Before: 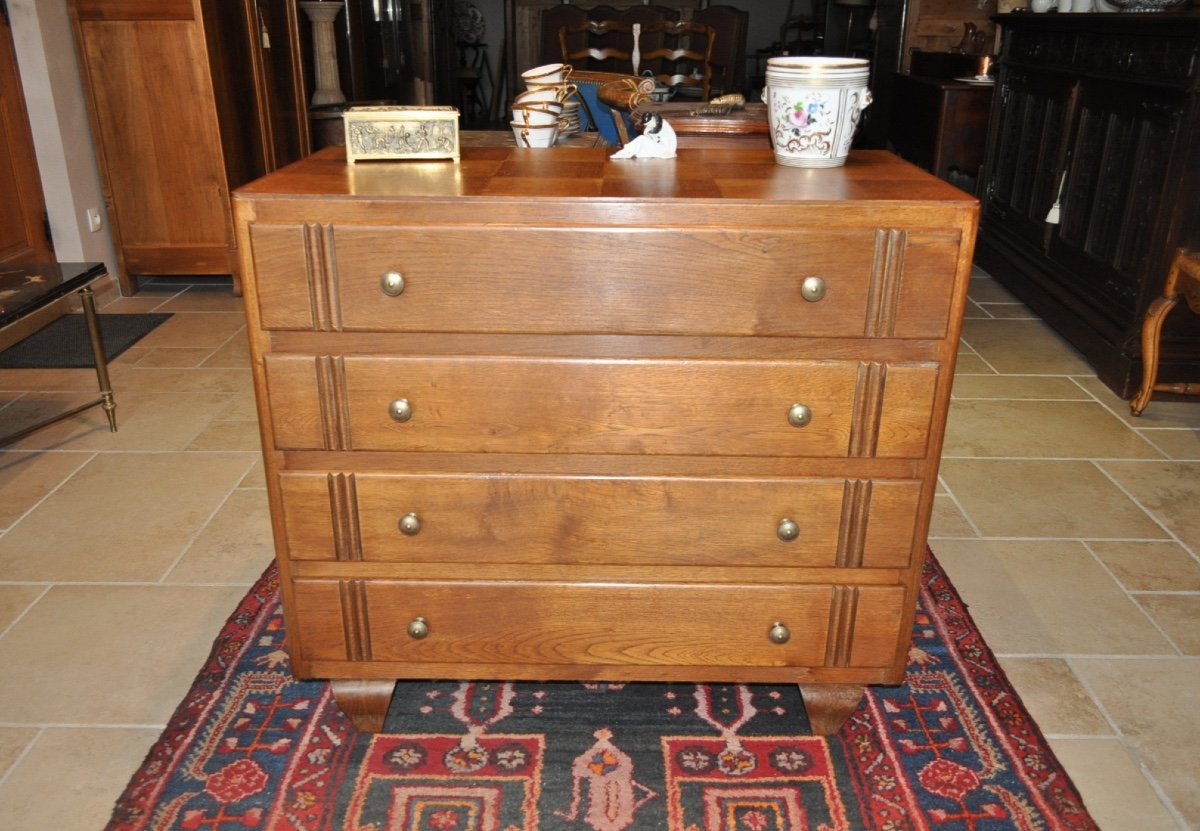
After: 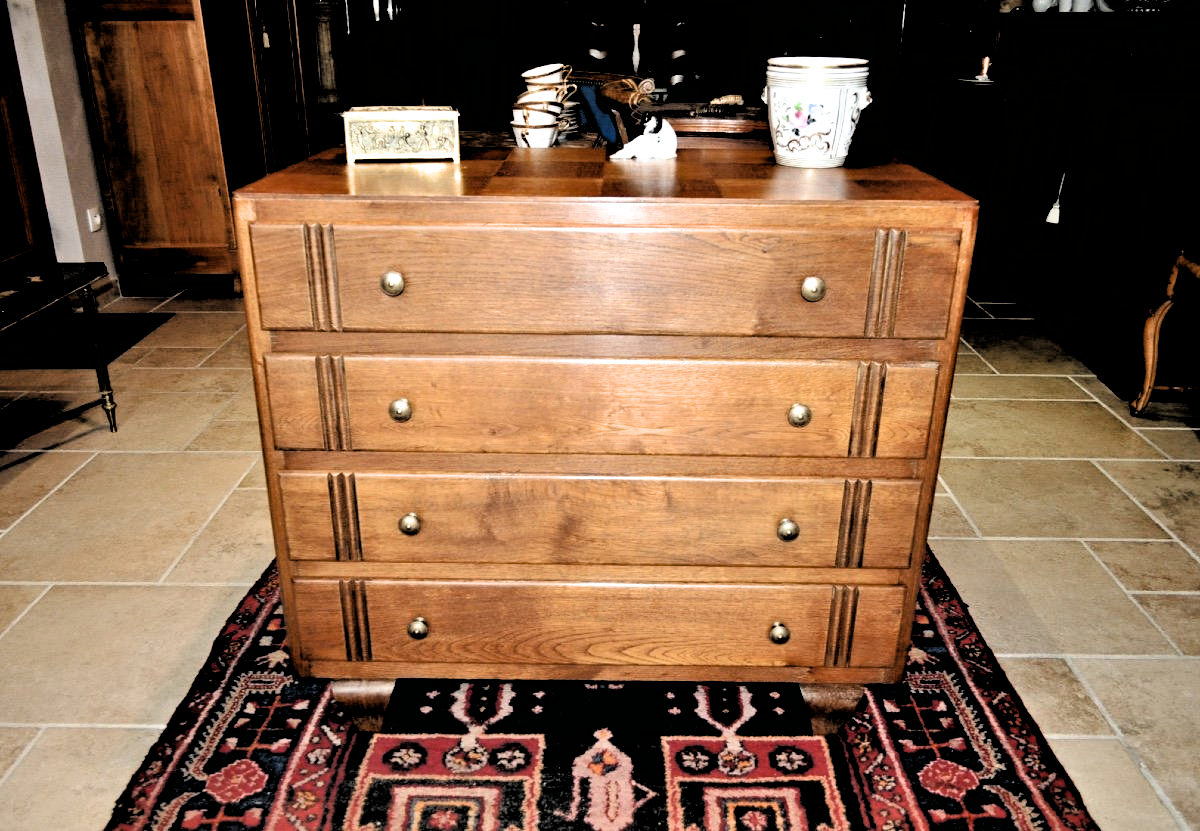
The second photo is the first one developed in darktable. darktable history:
haze removal: compatibility mode true, adaptive false
filmic rgb: black relative exposure -1.07 EV, white relative exposure 2.08 EV, threshold 5.94 EV, hardness 1.59, contrast 2.235, enable highlight reconstruction true
